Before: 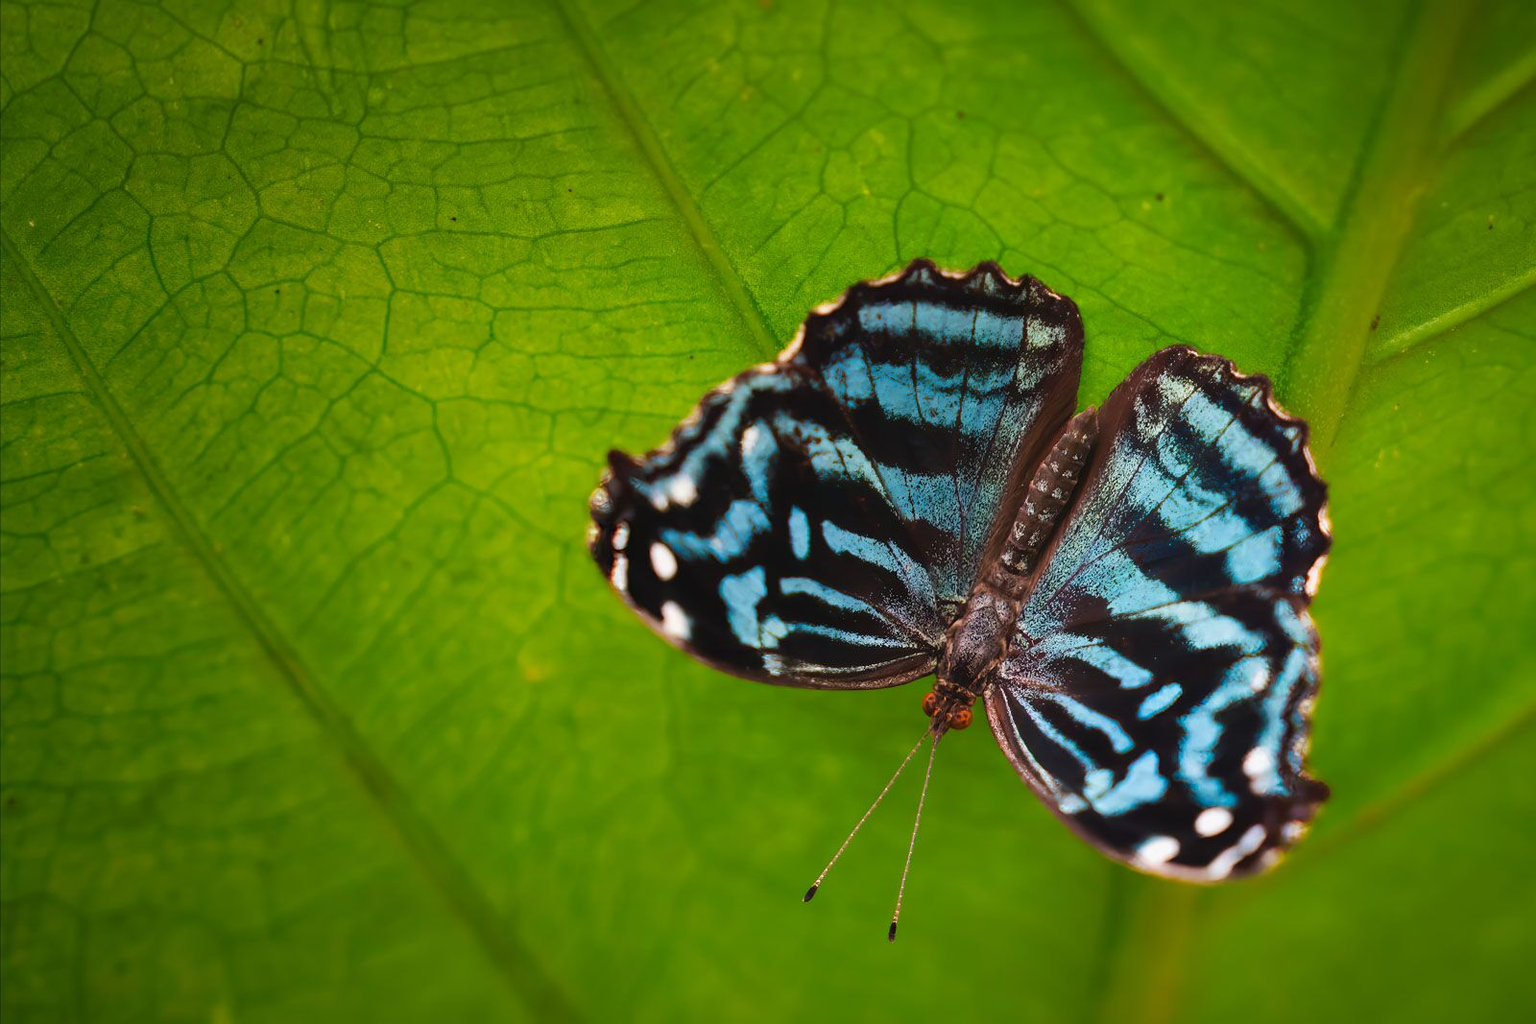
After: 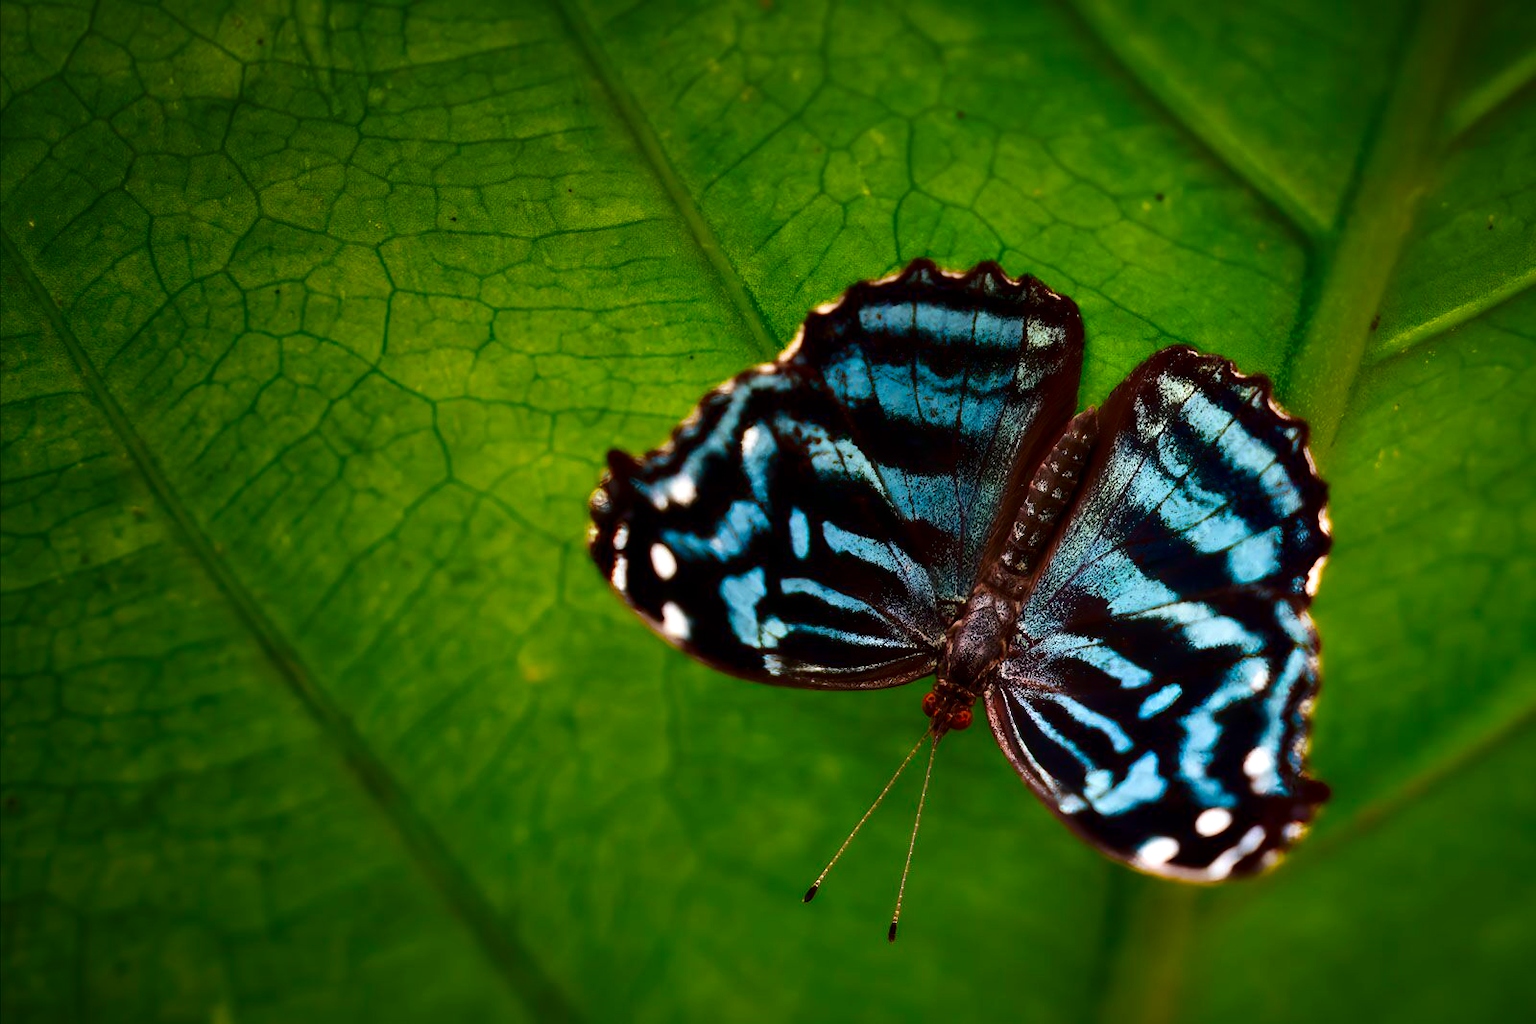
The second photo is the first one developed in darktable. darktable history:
contrast equalizer: y [[0.514, 0.573, 0.581, 0.508, 0.5, 0.5], [0.5 ×6], [0.5 ×6], [0 ×6], [0 ×6]], mix 0.79
contrast brightness saturation: contrast 0.13, brightness -0.24, saturation 0.14
